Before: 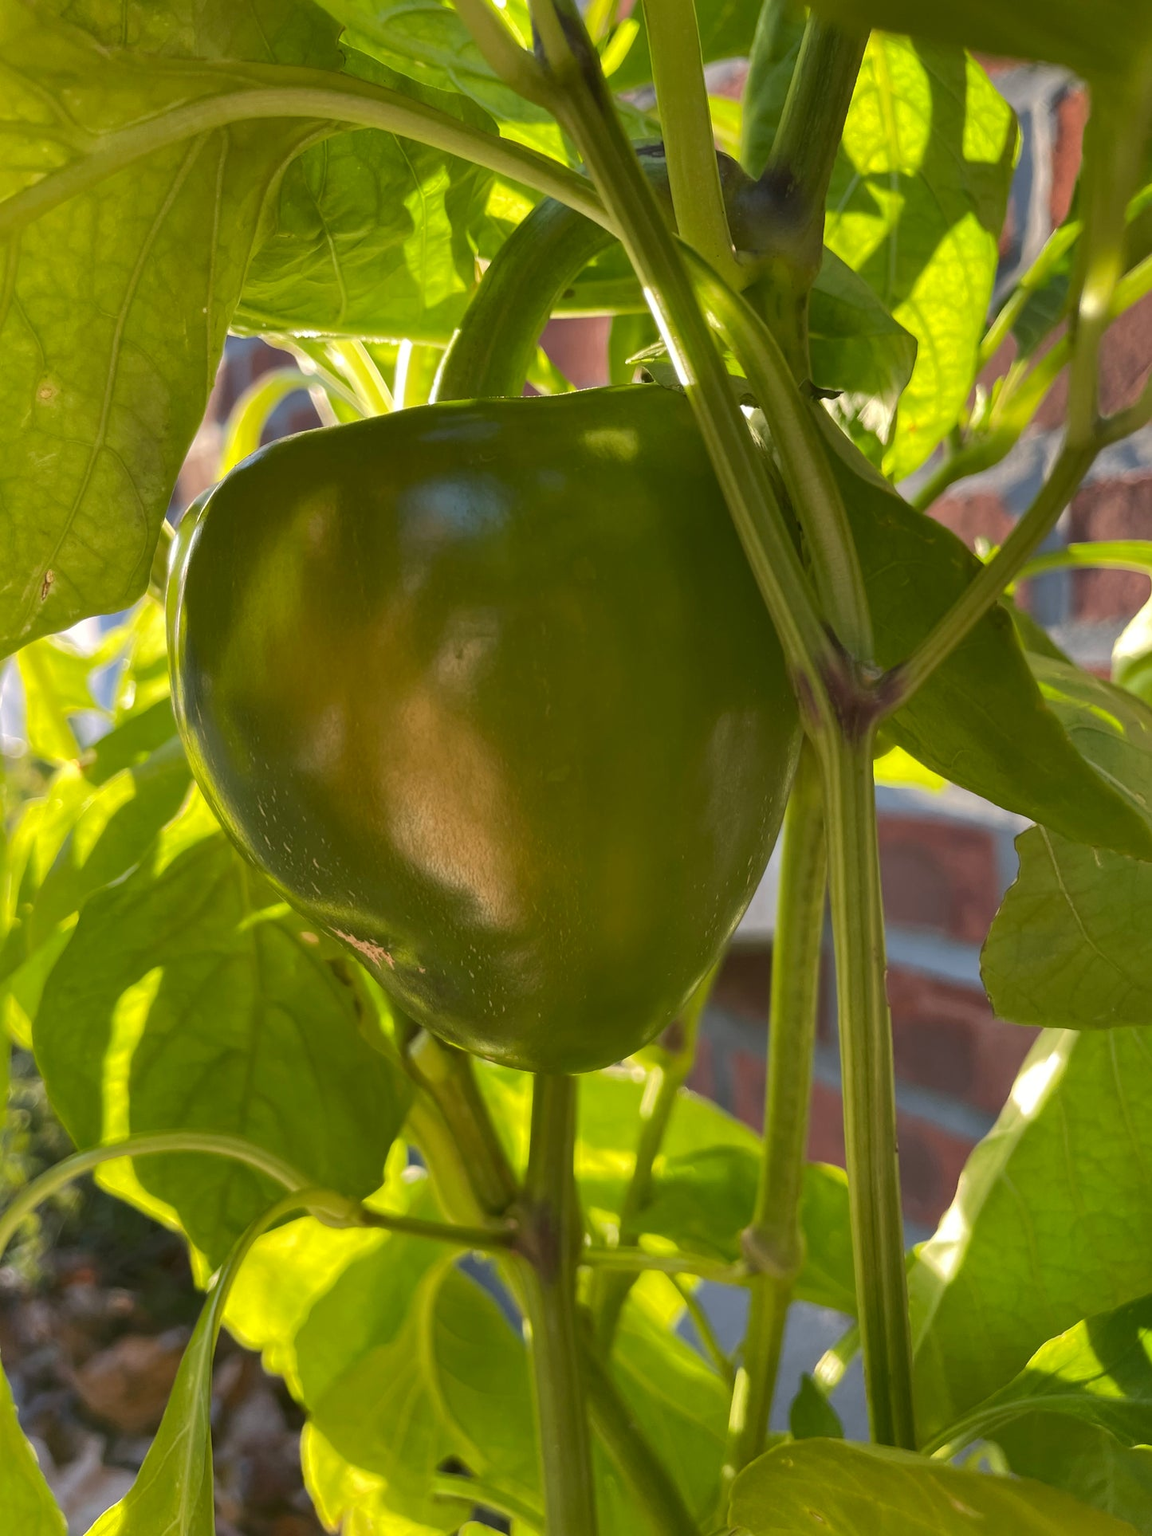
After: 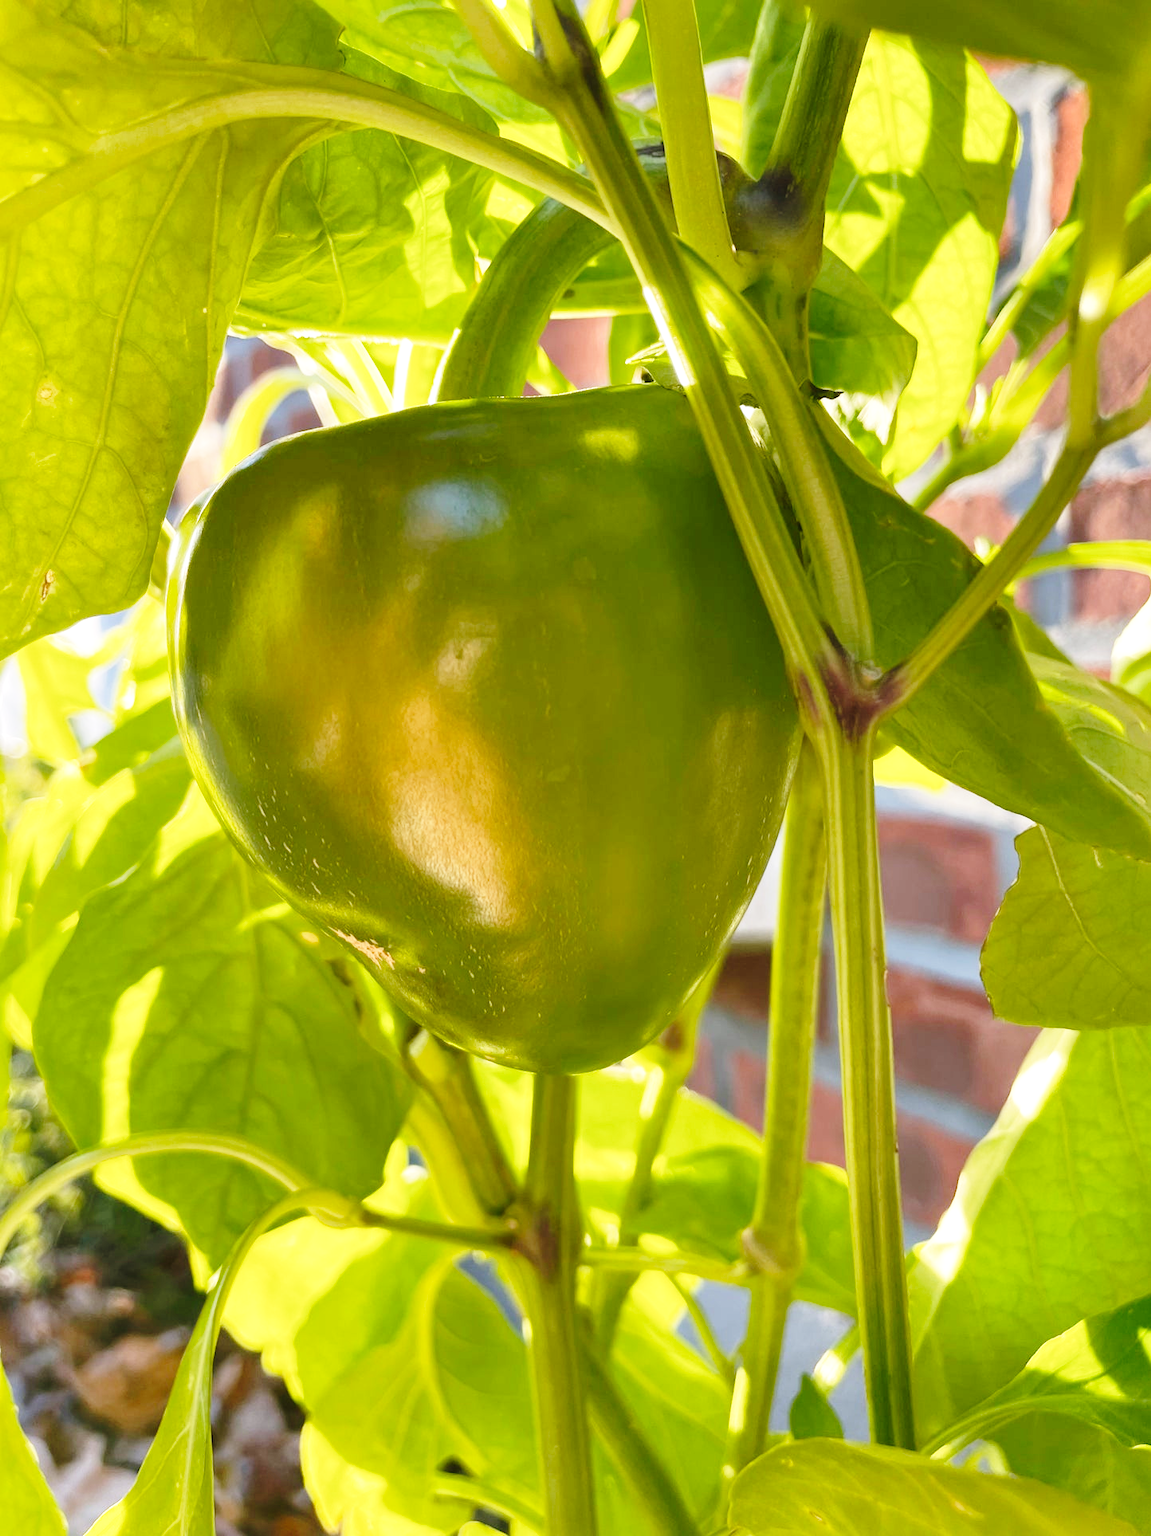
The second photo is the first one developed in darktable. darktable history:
base curve: curves: ch0 [(0, 0) (0.028, 0.03) (0.105, 0.232) (0.387, 0.748) (0.754, 0.968) (1, 1)], fusion 1, exposure shift 0.576, preserve colors none
shadows and highlights: shadows 25, highlights -25
